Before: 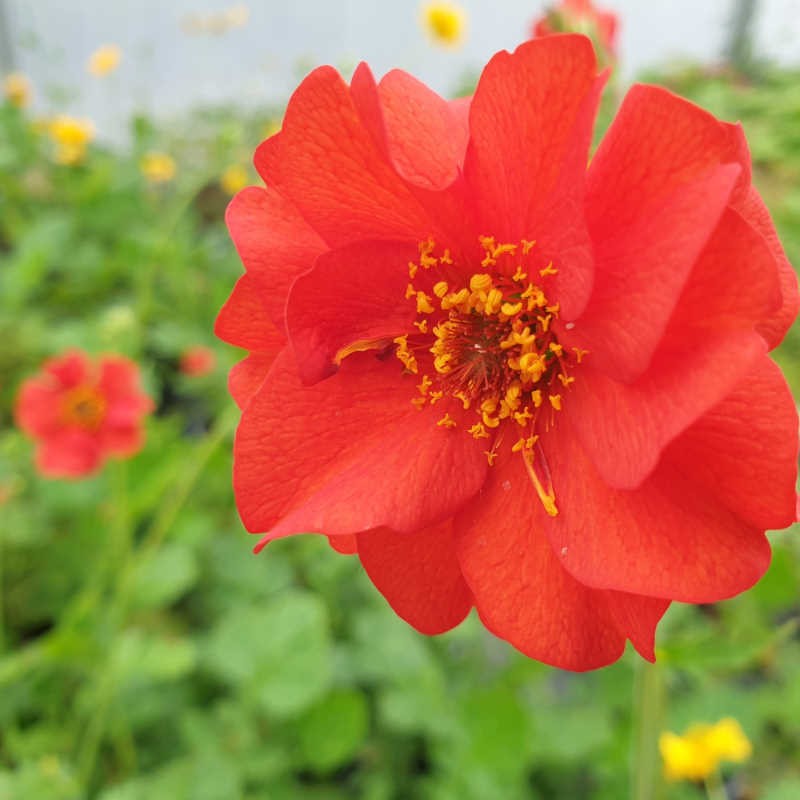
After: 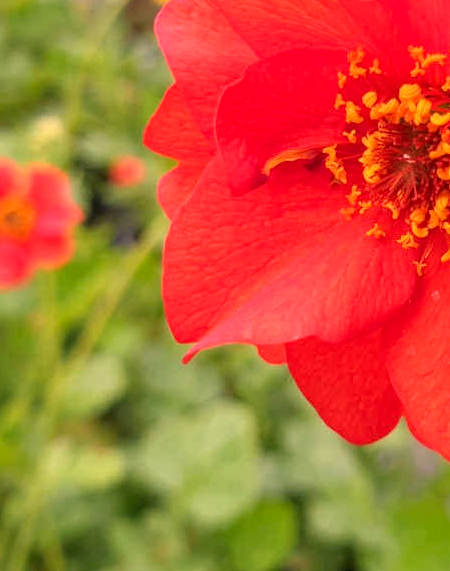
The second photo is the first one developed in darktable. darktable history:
bloom: size 15%, threshold 97%, strength 7%
crop: left 8.966%, top 23.852%, right 34.699%, bottom 4.703%
color correction: highlights a* 5.81, highlights b* 4.84
local contrast: on, module defaults
white balance: red 1.188, blue 1.11
tone equalizer: on, module defaults
